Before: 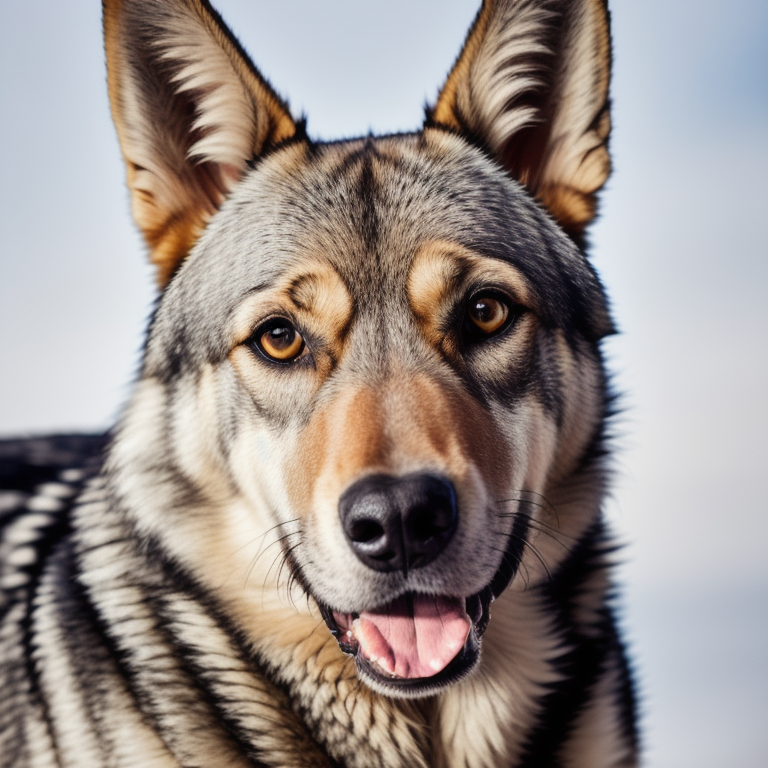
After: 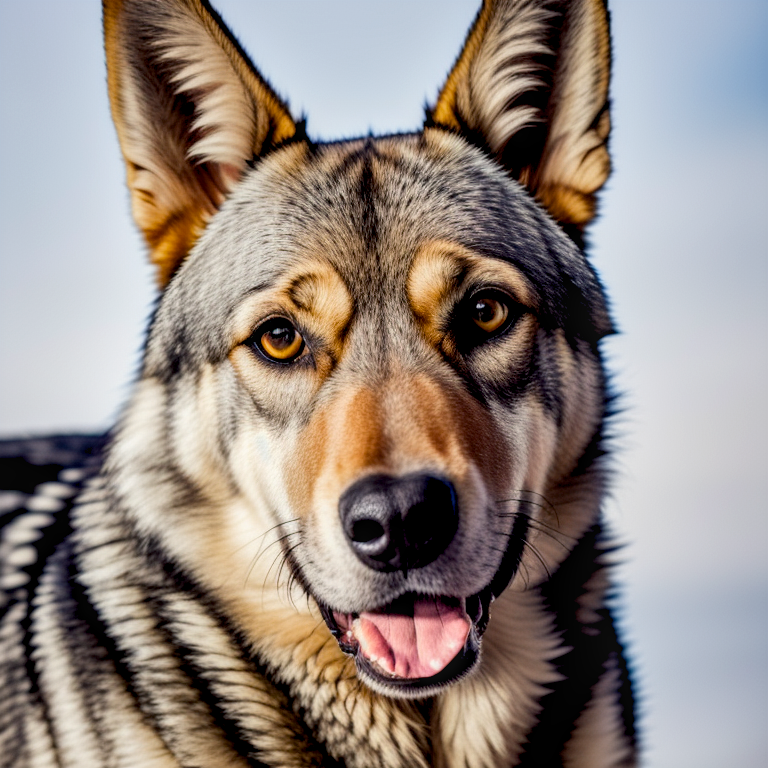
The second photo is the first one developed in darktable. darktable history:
color balance rgb: shadows lift › chroma 2.049%, shadows lift › hue 219.85°, global offset › luminance -0.858%, linear chroma grading › global chroma 9.109%, perceptual saturation grading › global saturation 10.531%, global vibrance 20%
sharpen: radius 2.862, amount 0.876, threshold 47.245
local contrast: on, module defaults
